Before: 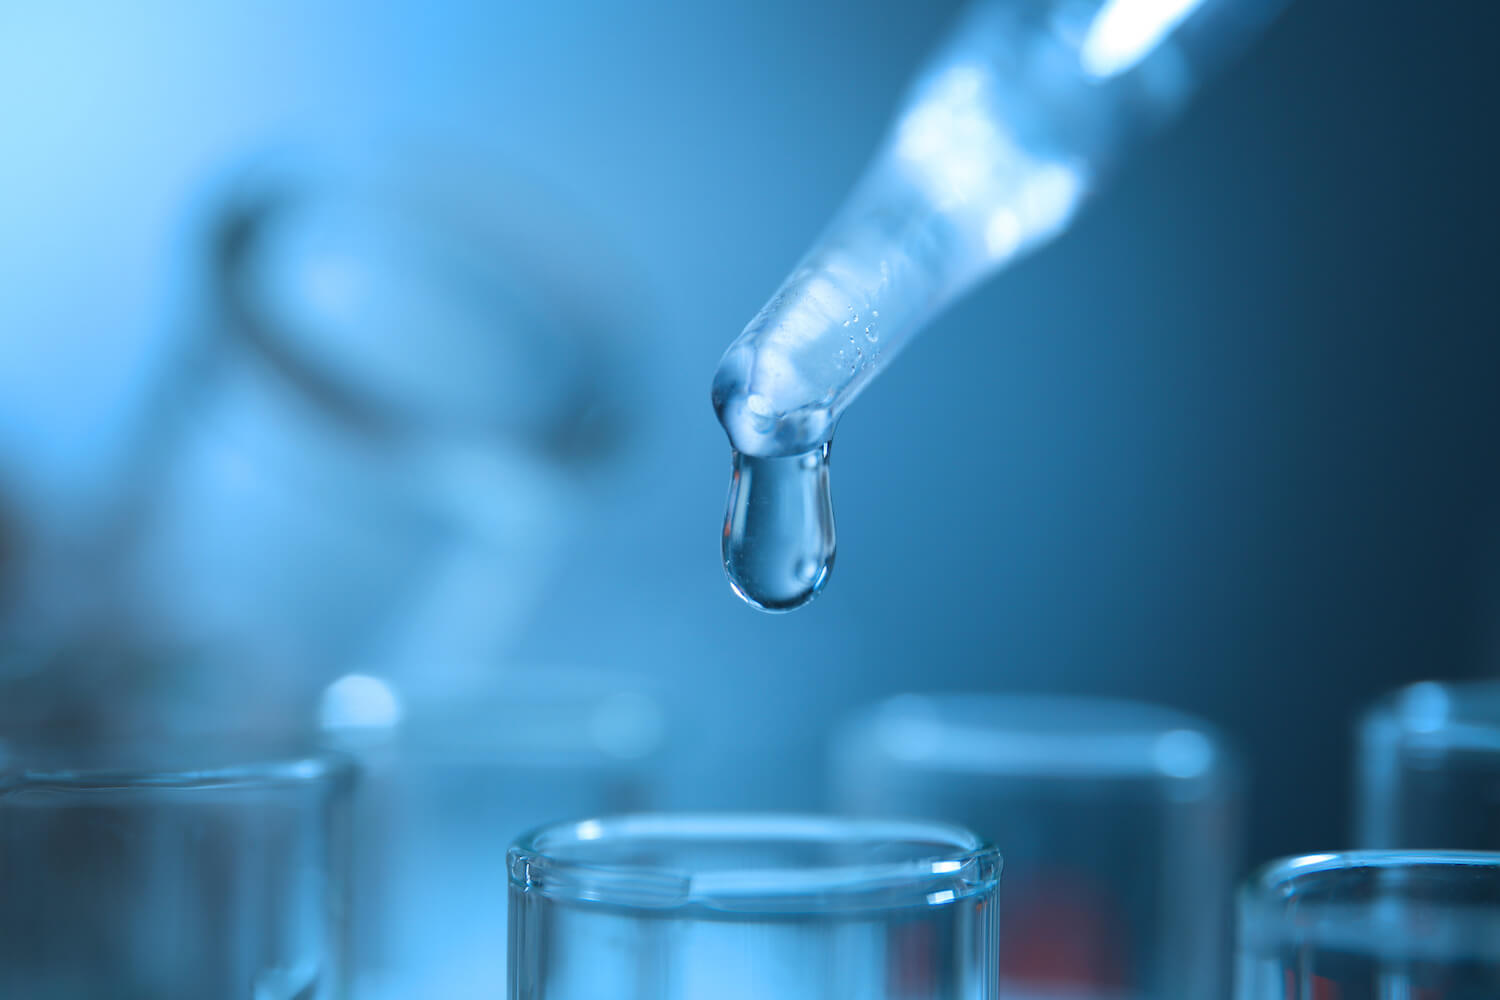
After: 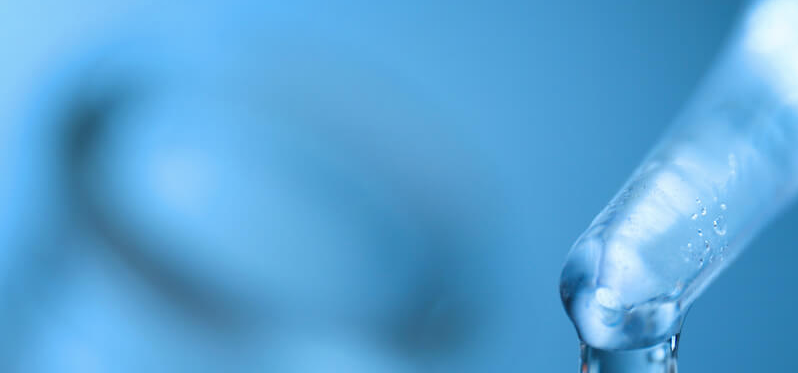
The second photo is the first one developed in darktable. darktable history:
crop: left 10.168%, top 10.72%, right 36.597%, bottom 51.94%
shadows and highlights: radius 127.45, shadows 30.28, highlights -31.18, low approximation 0.01, soften with gaussian
